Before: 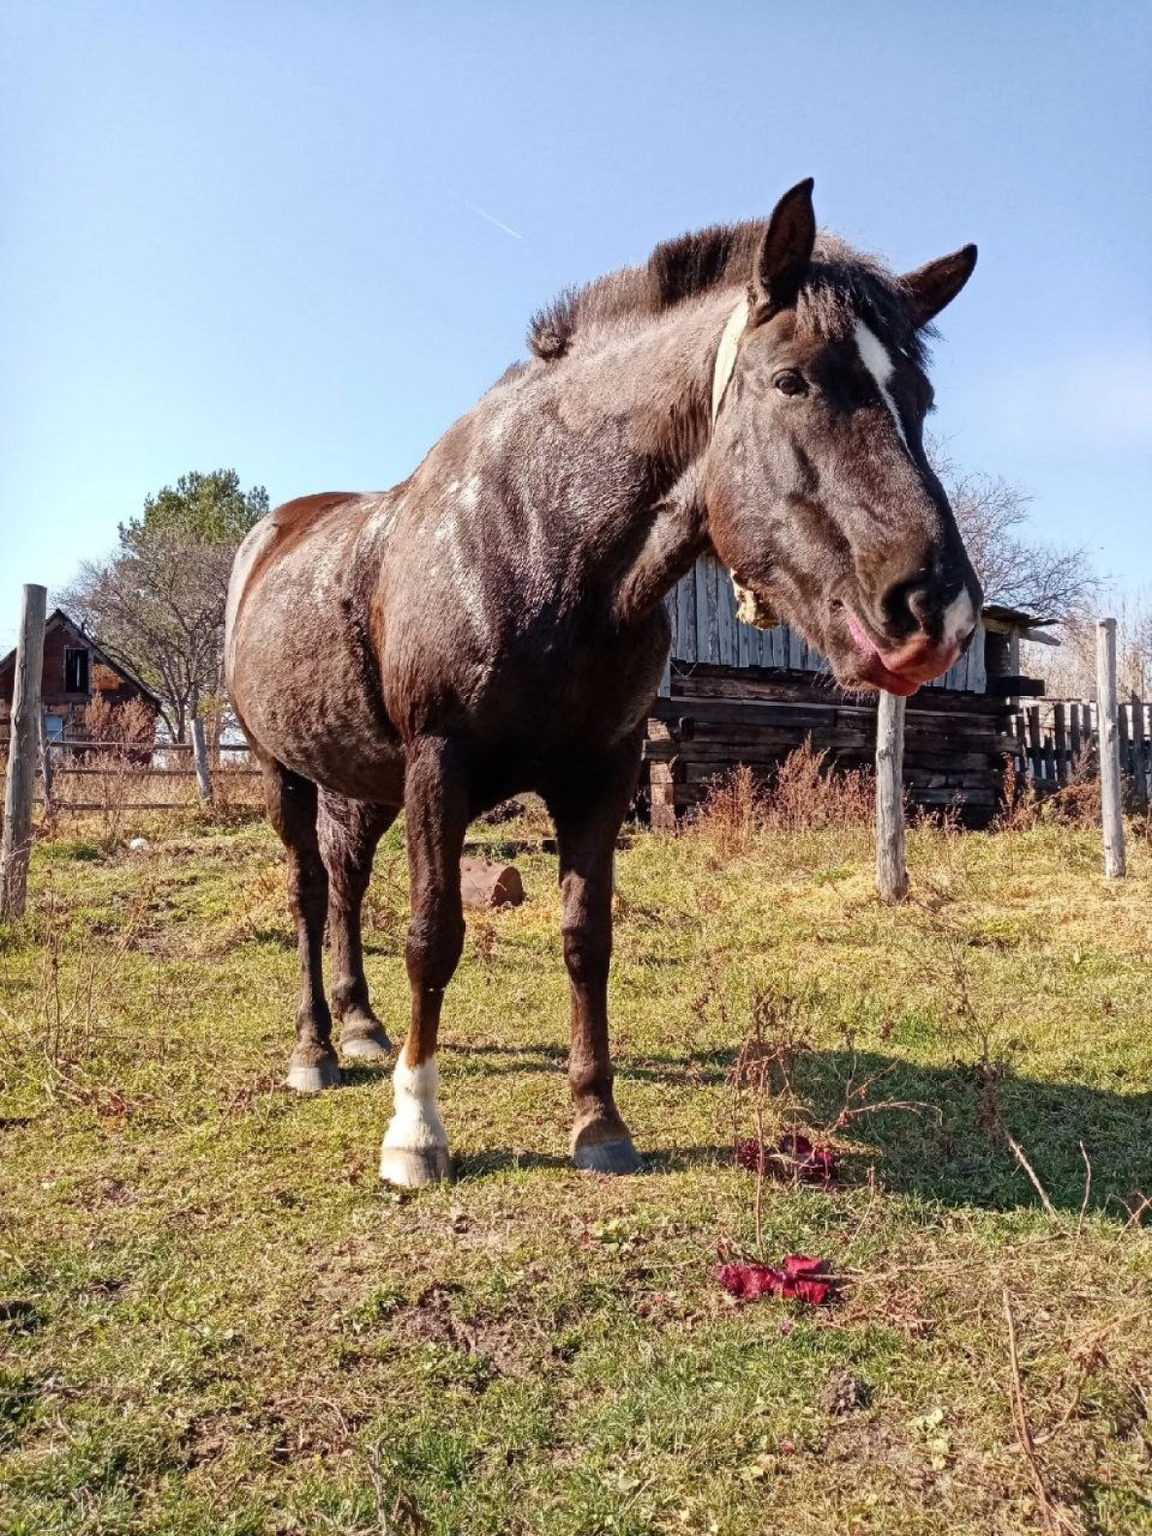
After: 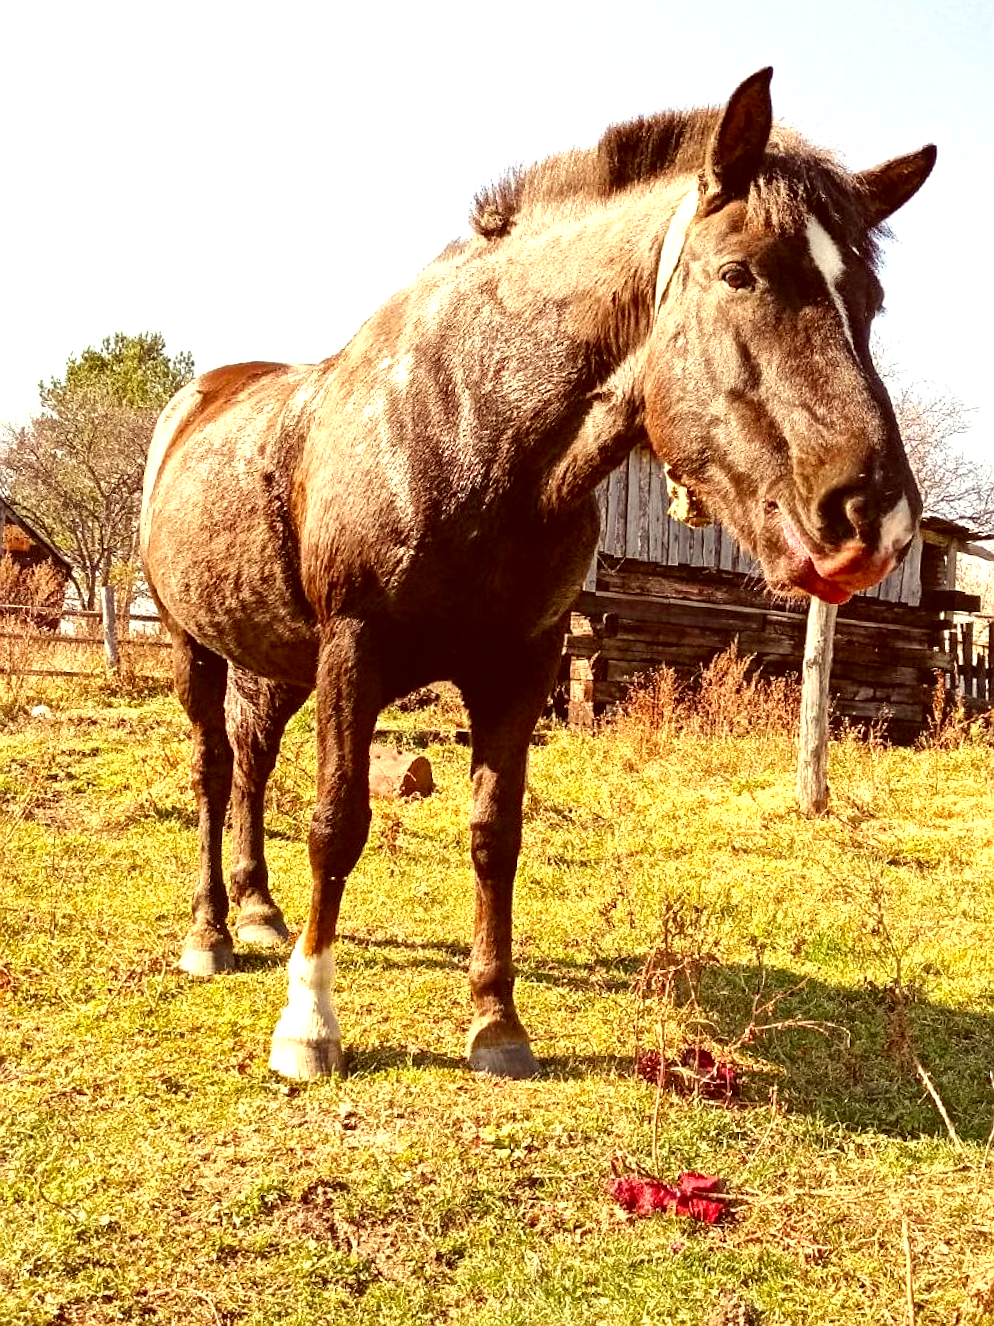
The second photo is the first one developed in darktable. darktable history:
crop and rotate: angle -3.27°, left 5.211%, top 5.211%, right 4.607%, bottom 4.607%
exposure: black level correction 0, exposure 0.9 EV, compensate exposure bias true, compensate highlight preservation false
sharpen: radius 0.969, amount 0.604
color correction: highlights a* 1.12, highlights b* 24.26, shadows a* 15.58, shadows b* 24.26
